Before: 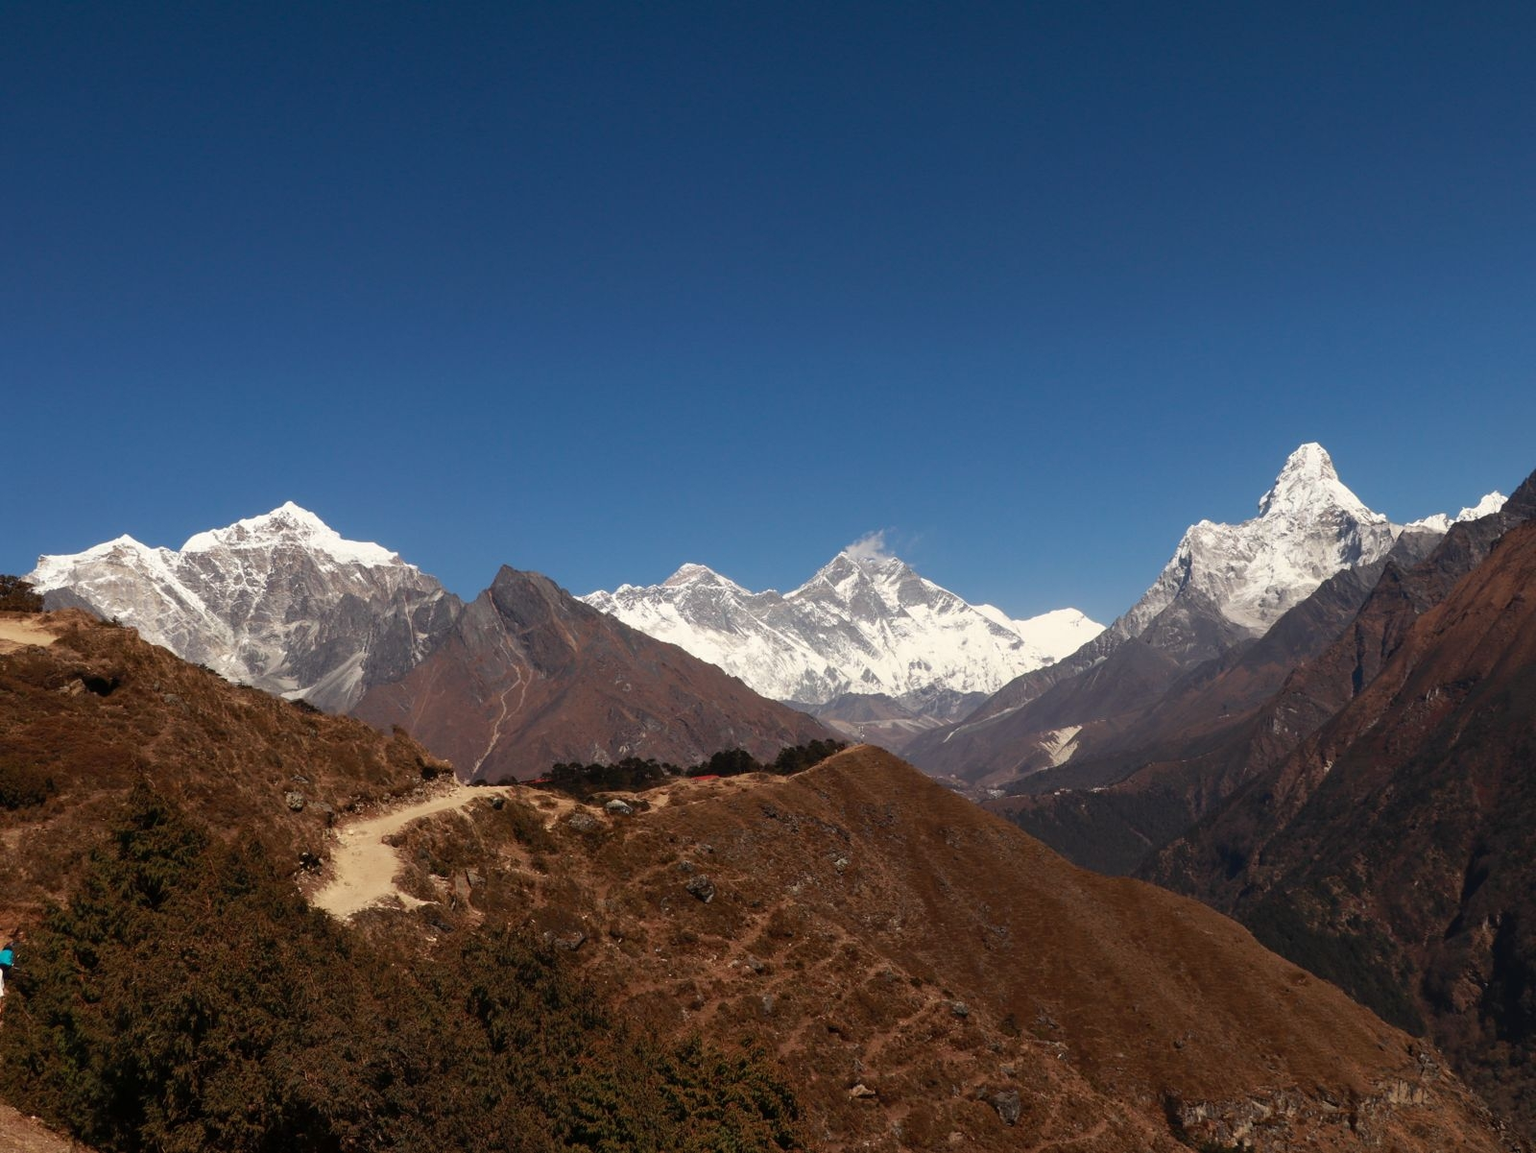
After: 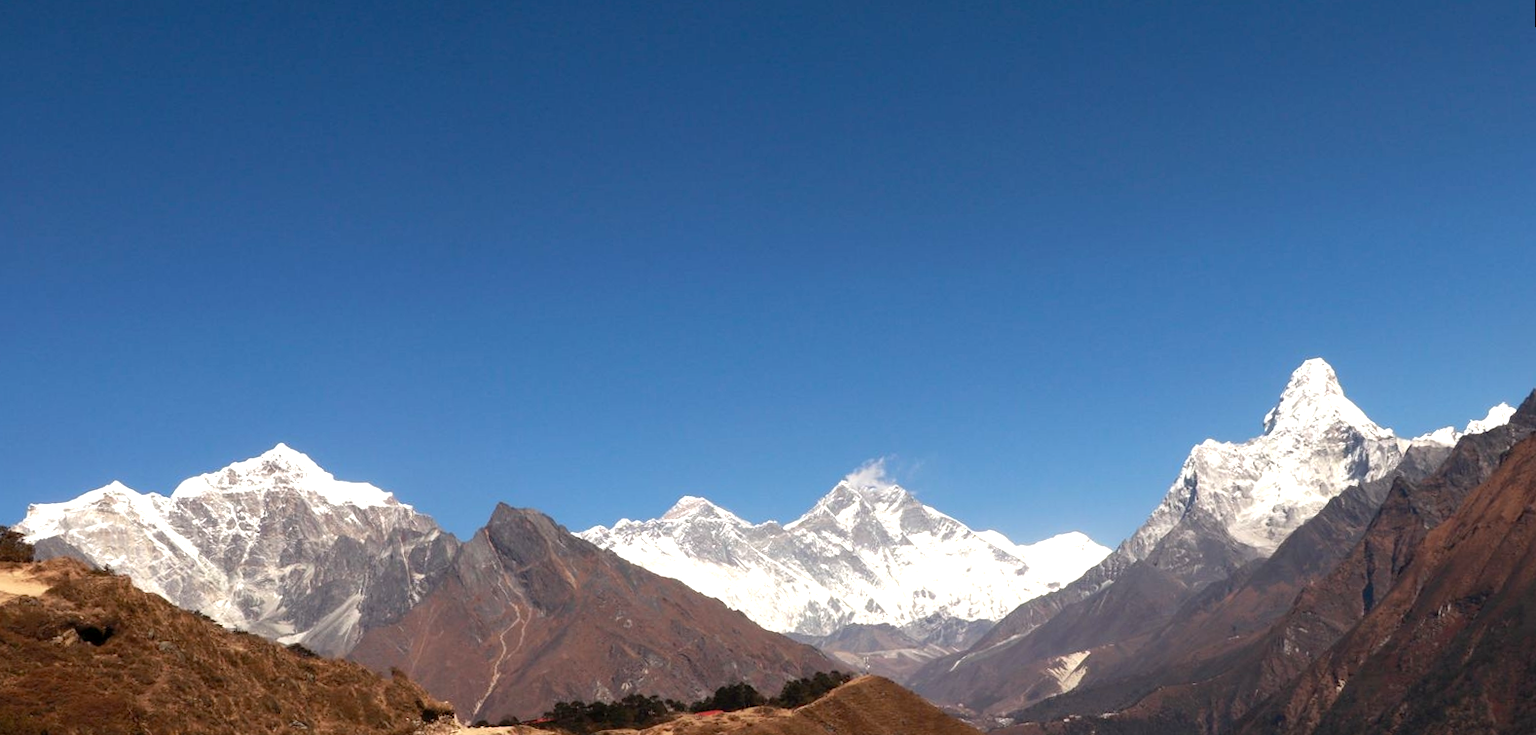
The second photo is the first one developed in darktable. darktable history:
rotate and perspective: rotation -1.42°, crop left 0.016, crop right 0.984, crop top 0.035, crop bottom 0.965
crop and rotate: top 4.848%, bottom 29.503%
exposure: black level correction 0.001, exposure 0.675 EV, compensate highlight preservation false
